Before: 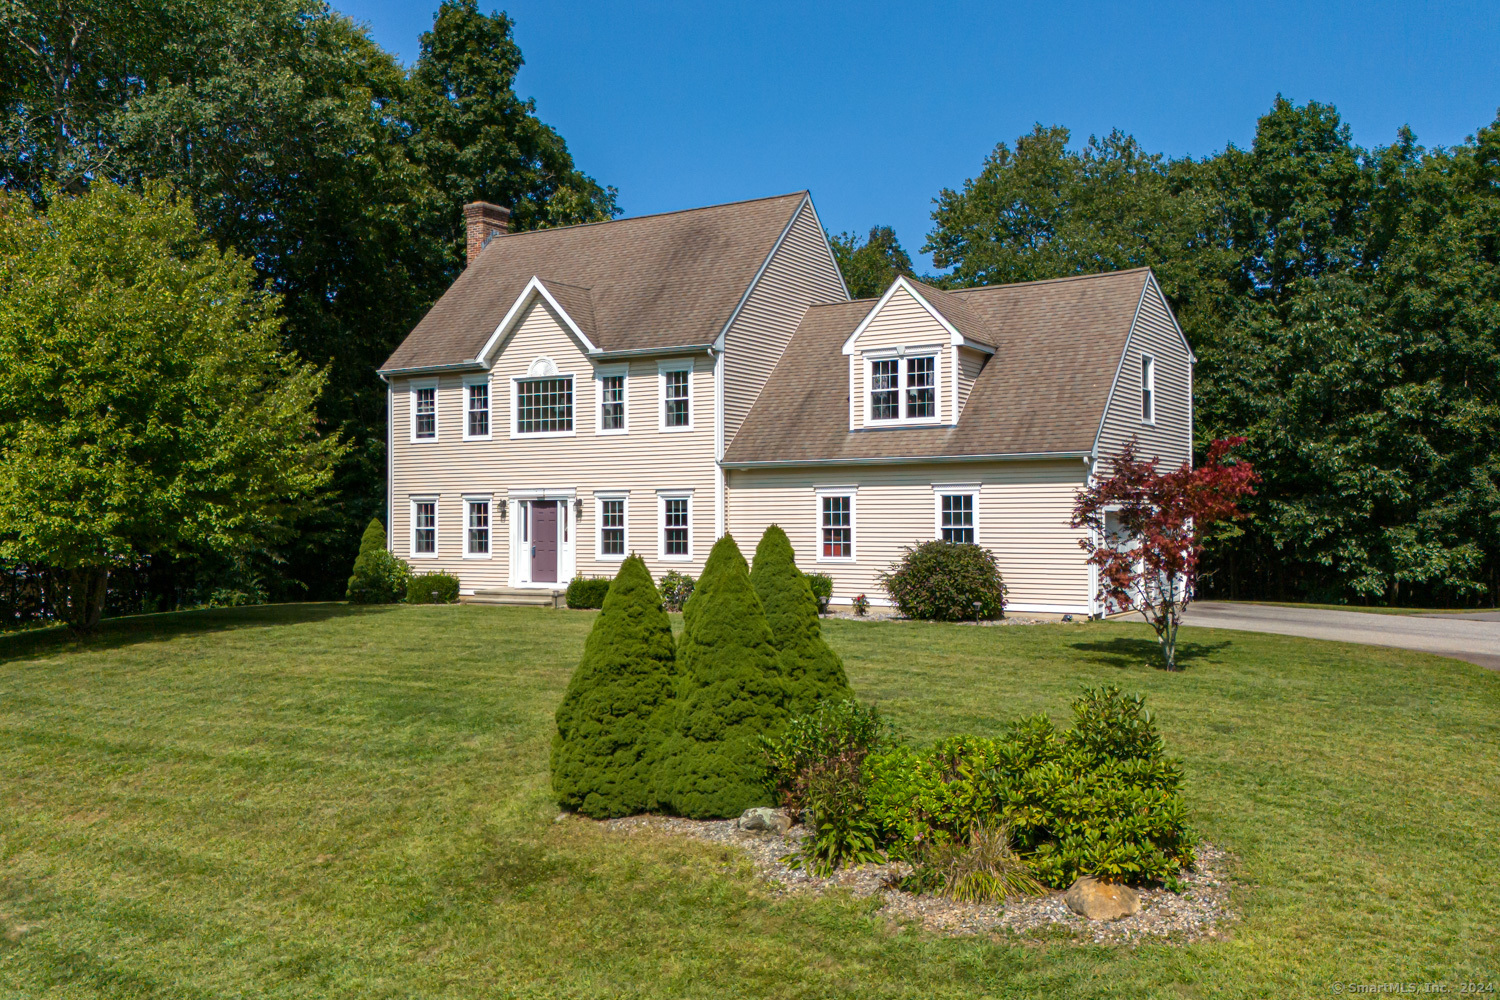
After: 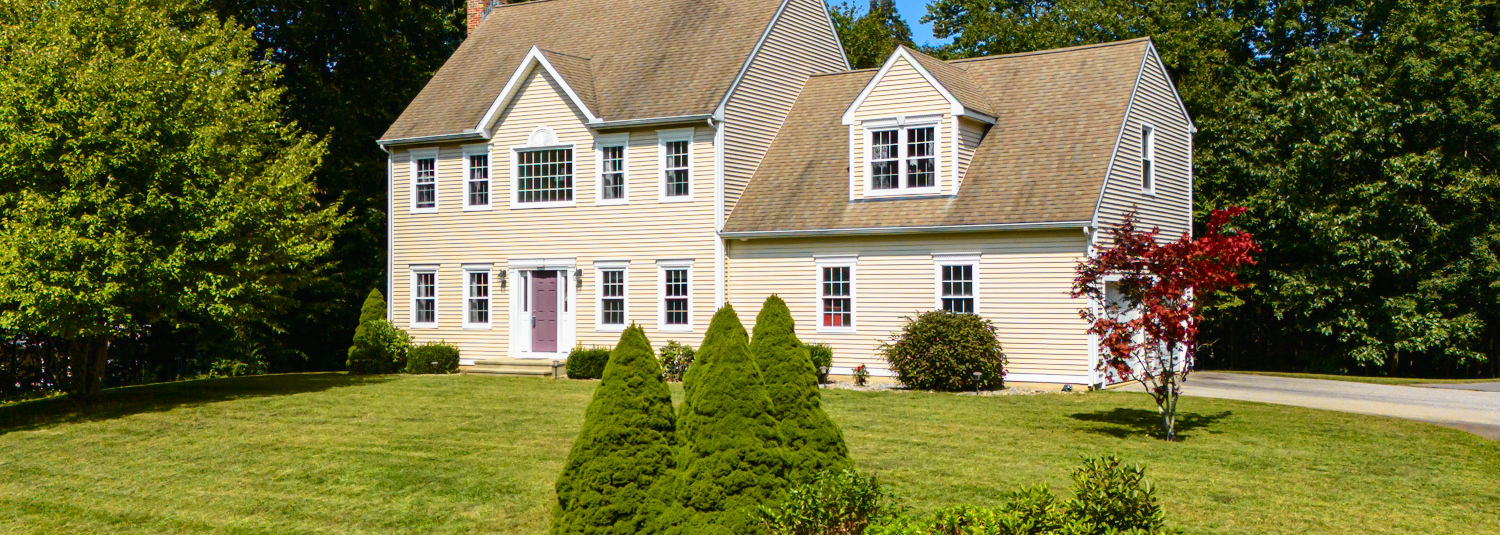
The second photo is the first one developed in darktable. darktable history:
crop and rotate: top 23.043%, bottom 23.437%
tone curve: curves: ch0 [(0, 0.012) (0.037, 0.03) (0.123, 0.092) (0.19, 0.157) (0.269, 0.27) (0.48, 0.57) (0.595, 0.695) (0.718, 0.823) (0.855, 0.913) (1, 0.982)]; ch1 [(0, 0) (0.243, 0.245) (0.422, 0.415) (0.493, 0.495) (0.508, 0.506) (0.536, 0.542) (0.569, 0.611) (0.611, 0.662) (0.769, 0.807) (1, 1)]; ch2 [(0, 0) (0.249, 0.216) (0.349, 0.321) (0.424, 0.442) (0.476, 0.483) (0.498, 0.499) (0.517, 0.519) (0.532, 0.56) (0.569, 0.624) (0.614, 0.667) (0.706, 0.757) (0.808, 0.809) (0.991, 0.968)], color space Lab, independent channels, preserve colors none
